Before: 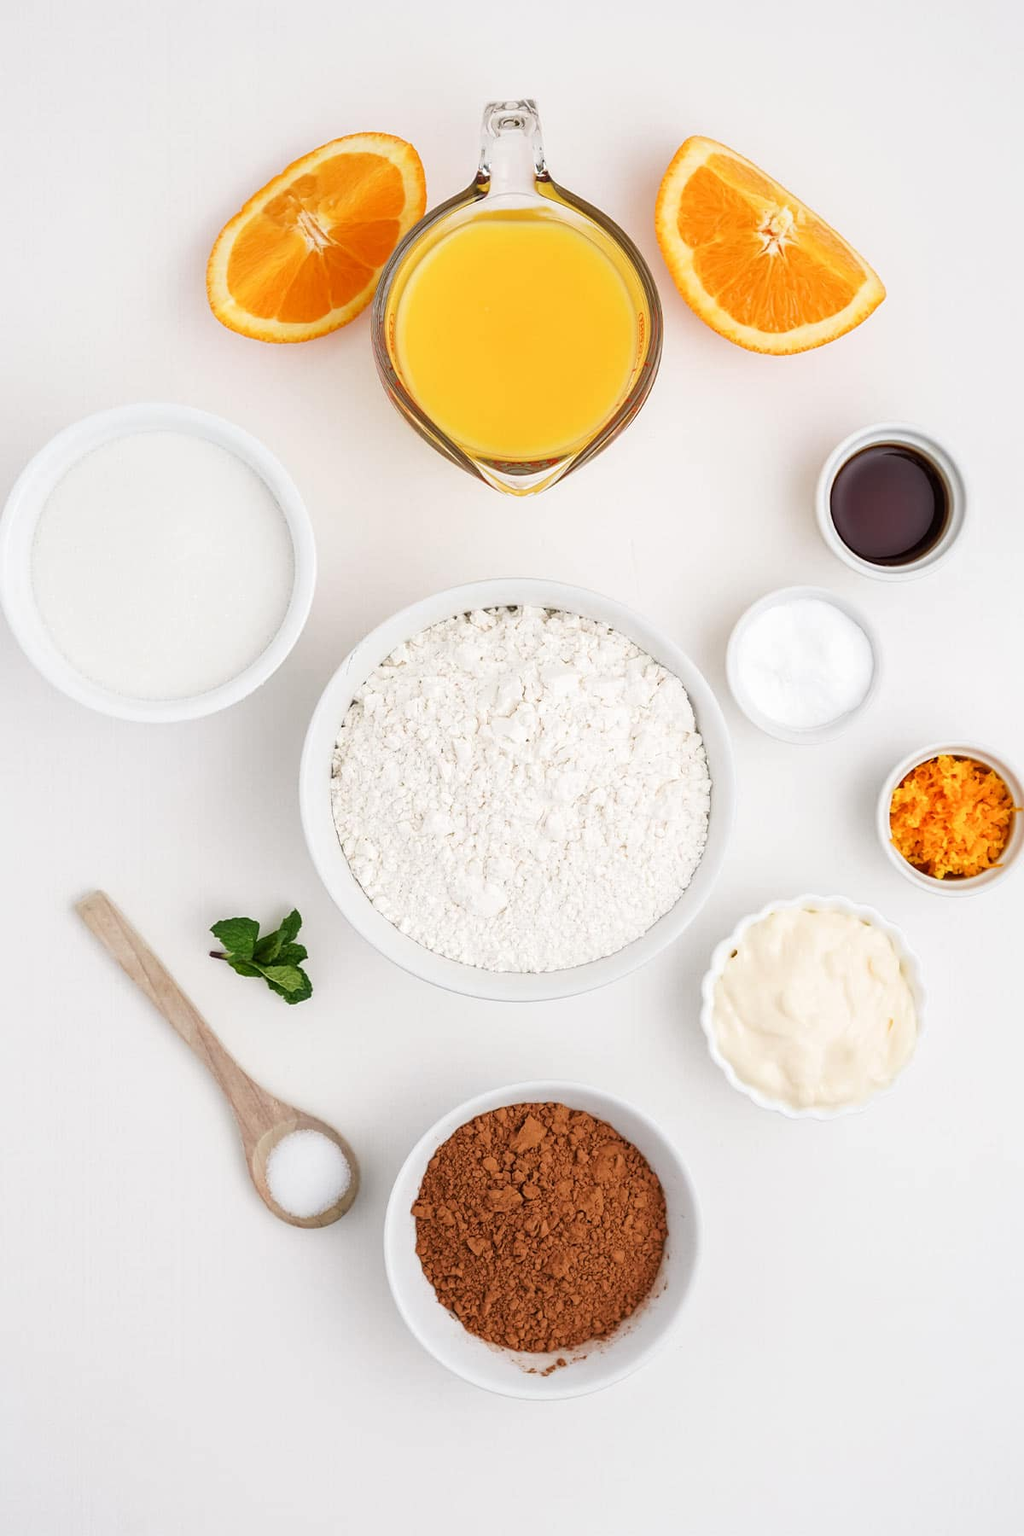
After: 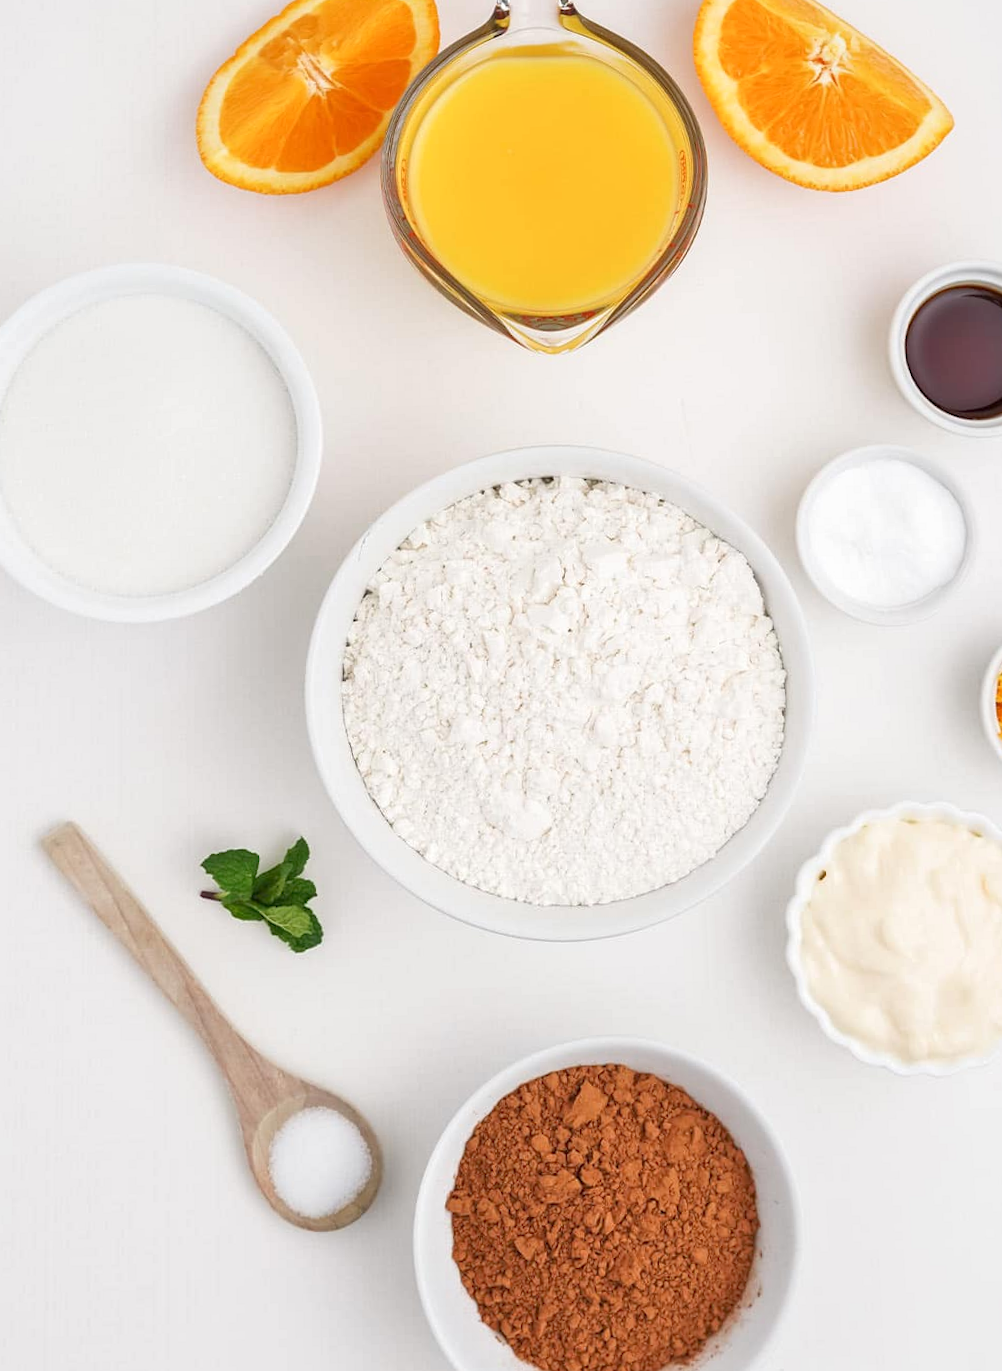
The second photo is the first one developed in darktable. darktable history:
crop: top 7.49%, right 9.717%, bottom 11.943%
rotate and perspective: rotation -1.68°, lens shift (vertical) -0.146, crop left 0.049, crop right 0.912, crop top 0.032, crop bottom 0.96
tone equalizer: -8 EV 1 EV, -7 EV 1 EV, -6 EV 1 EV, -5 EV 1 EV, -4 EV 1 EV, -3 EV 0.75 EV, -2 EV 0.5 EV, -1 EV 0.25 EV
